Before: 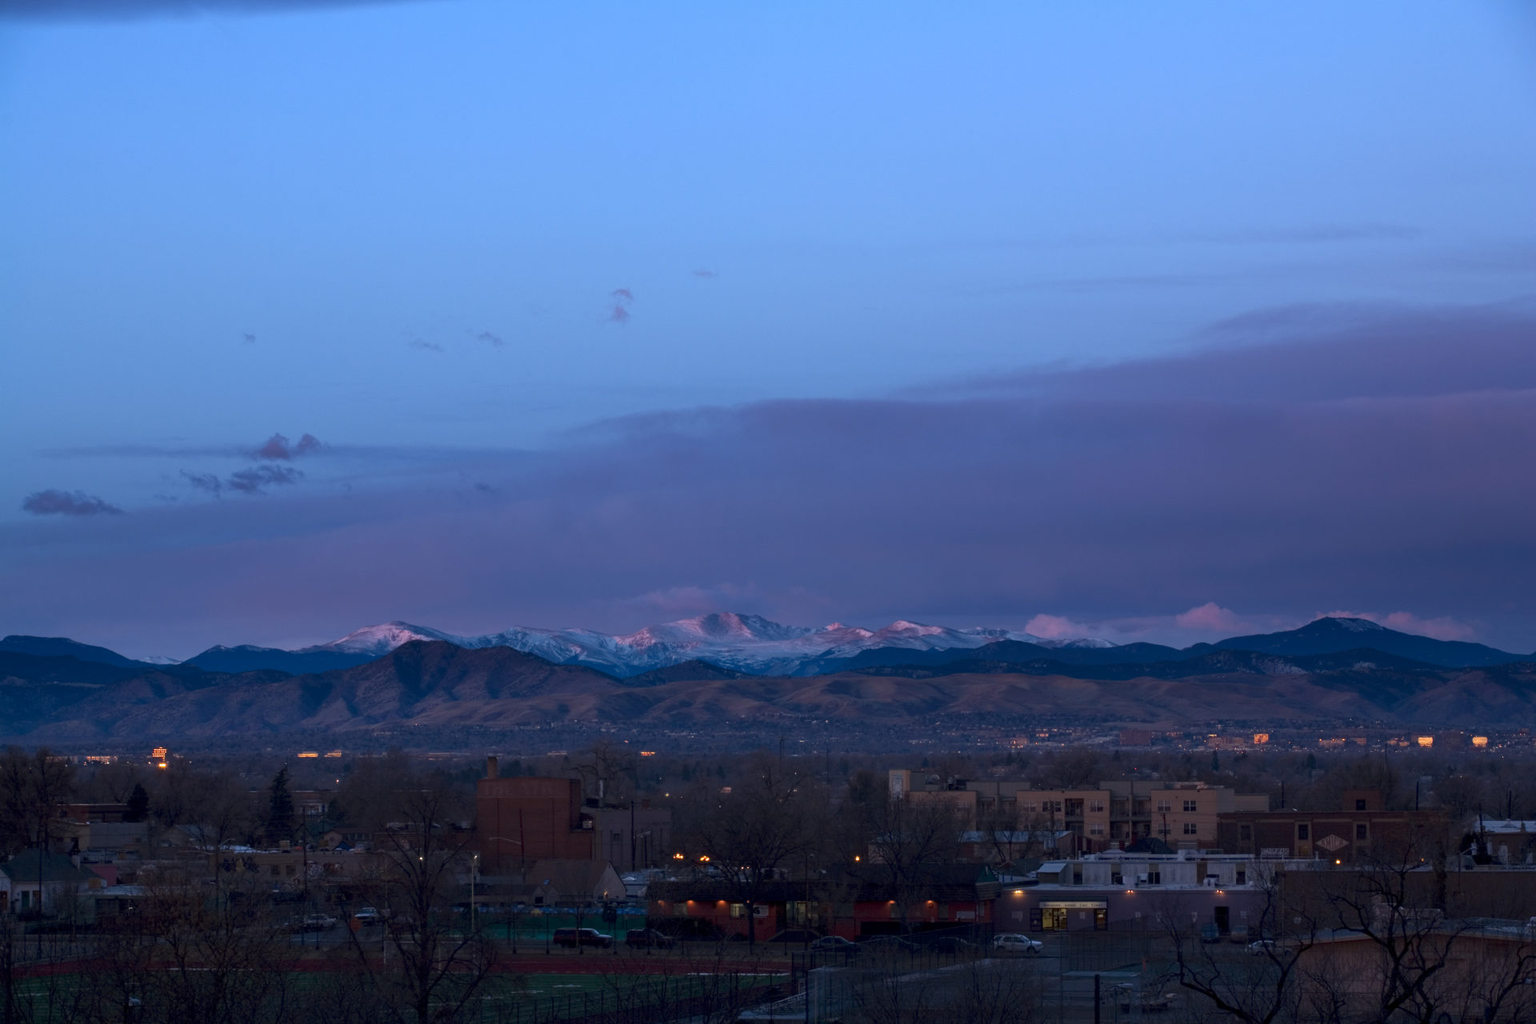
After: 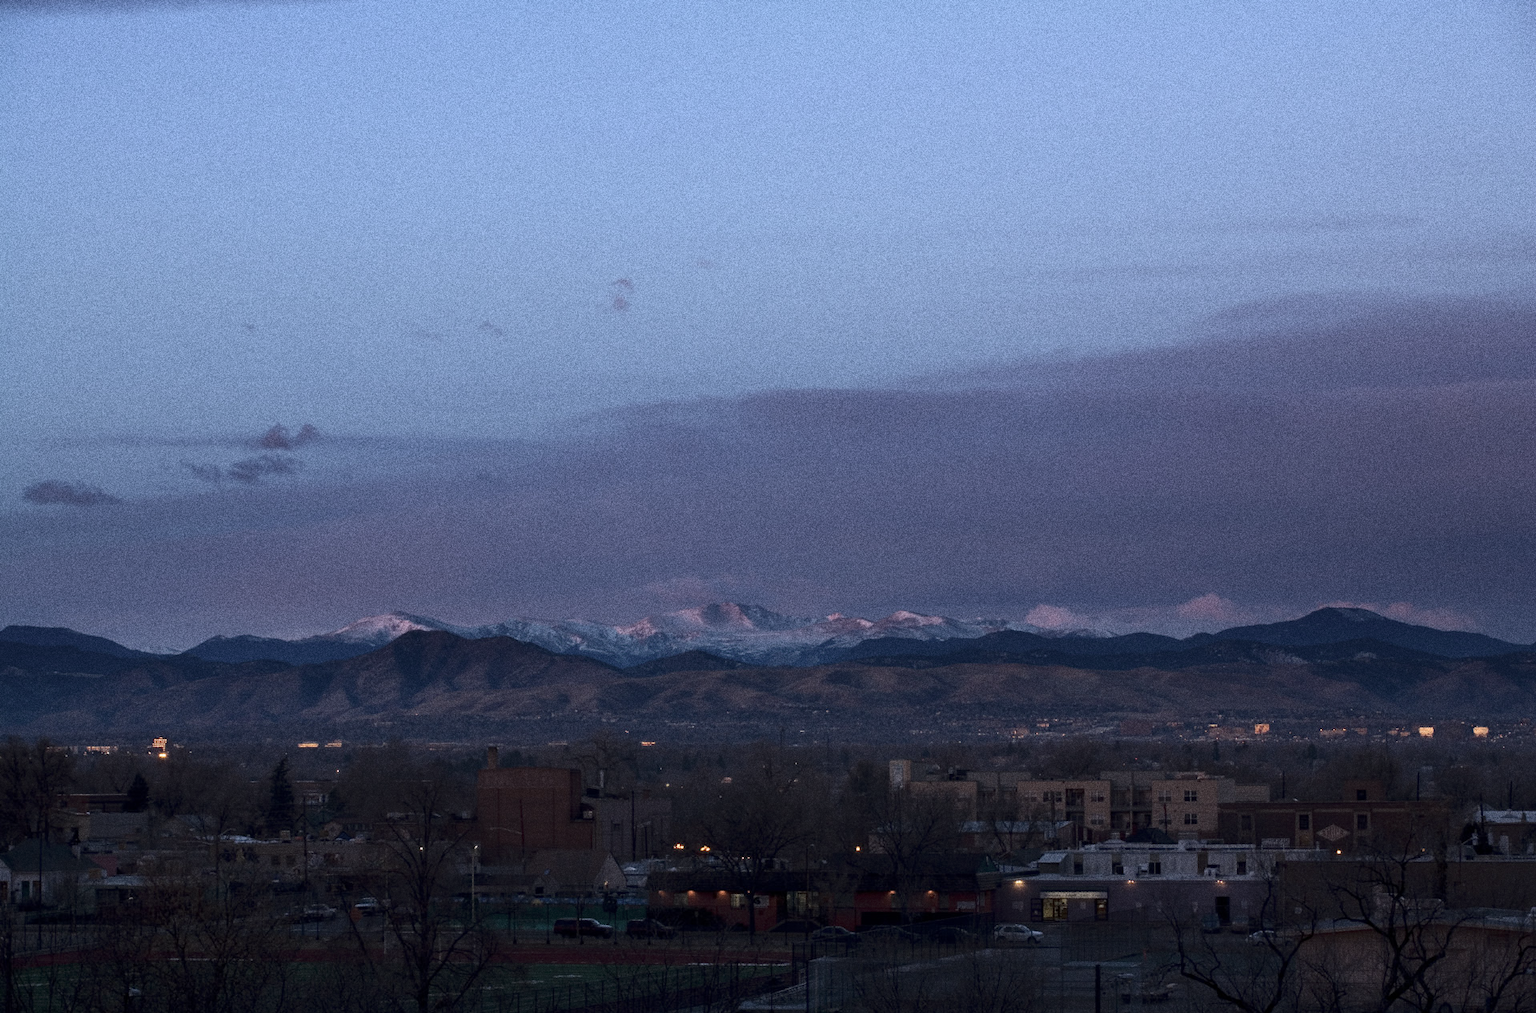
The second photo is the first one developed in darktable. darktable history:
grain: strength 49.07%
crop: top 1.049%, right 0.001%
contrast brightness saturation: contrast 0.1, saturation -0.36
